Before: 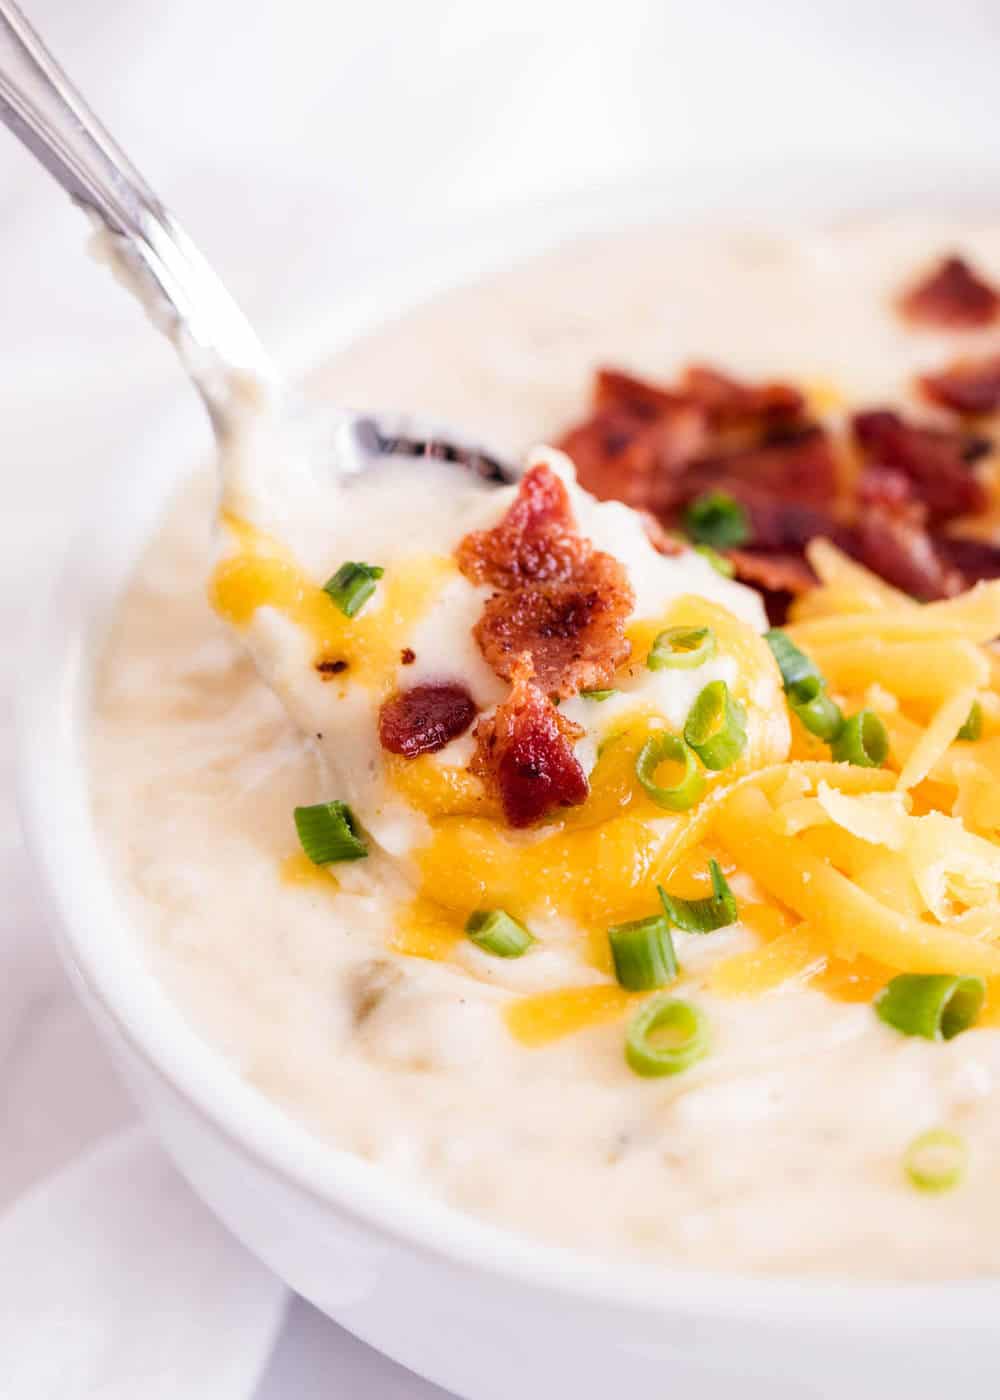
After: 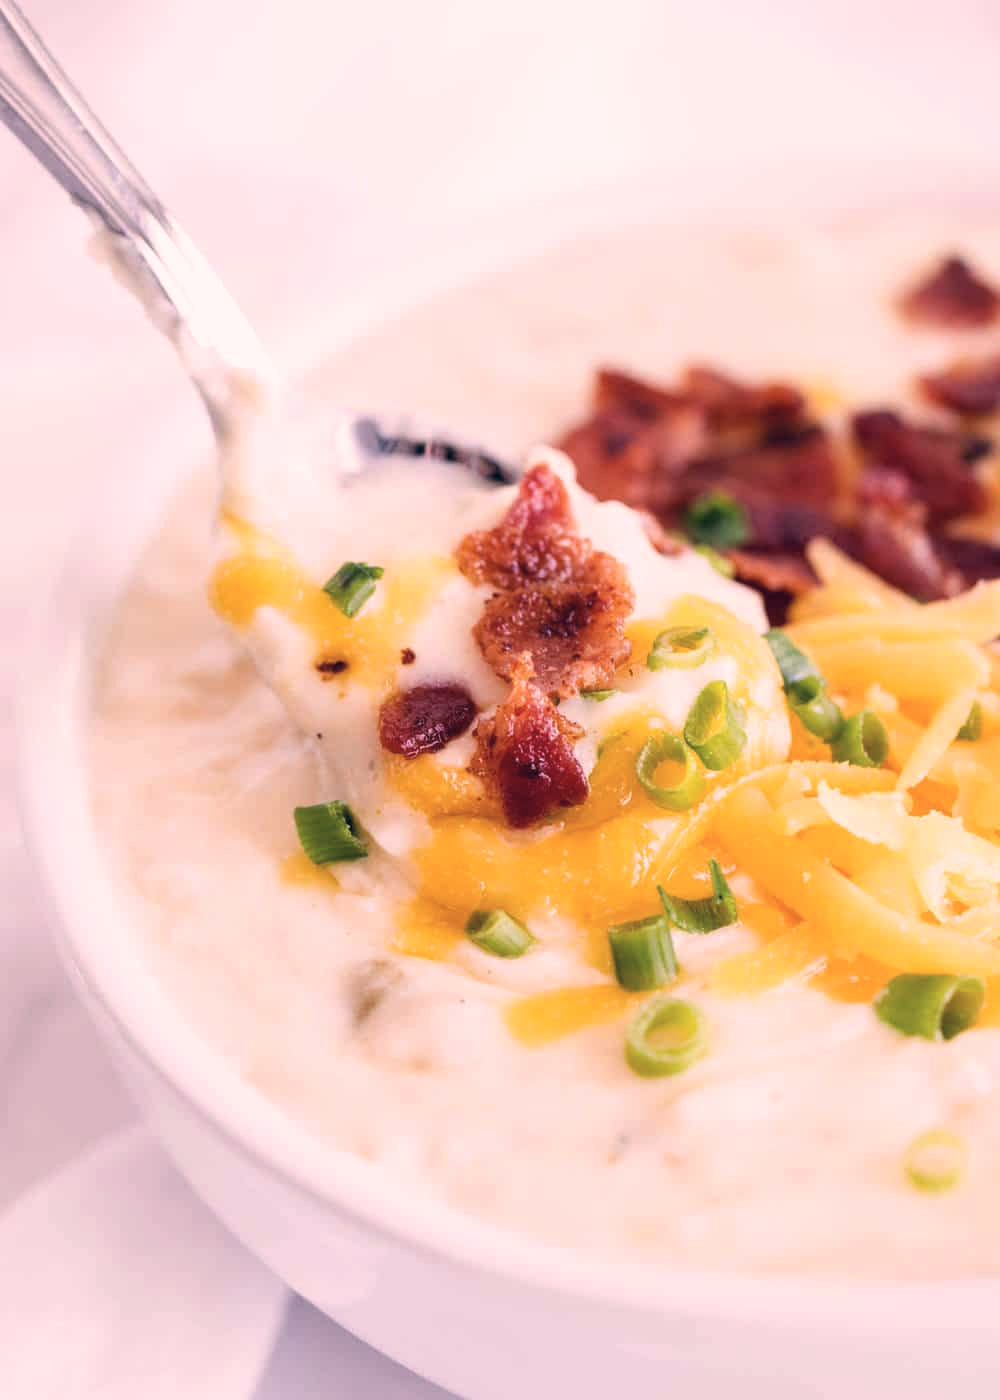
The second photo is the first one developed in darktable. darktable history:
color correction: highlights a* 14.07, highlights b* 5.79, shadows a* -5.36, shadows b* -15.38, saturation 0.865
